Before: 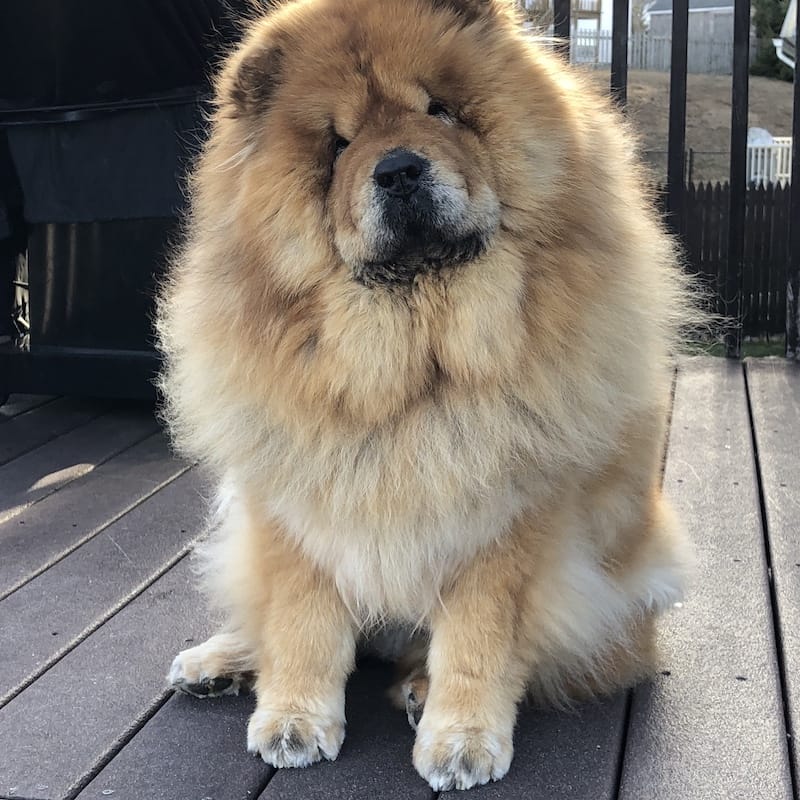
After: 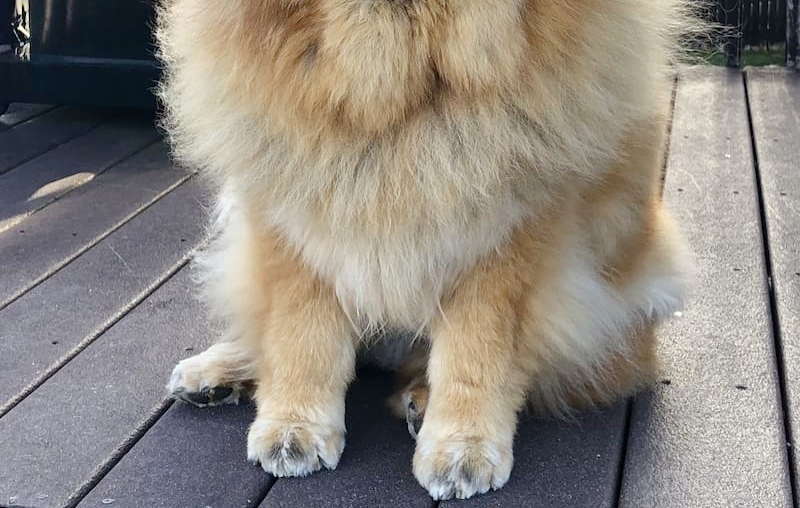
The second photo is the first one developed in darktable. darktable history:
tone equalizer: on, module defaults
crop and rotate: top 36.435%
shadows and highlights: shadows 60, soften with gaussian
color balance rgb: perceptual saturation grading › global saturation 20%, perceptual saturation grading › highlights -25%, perceptual saturation grading › shadows 50%
